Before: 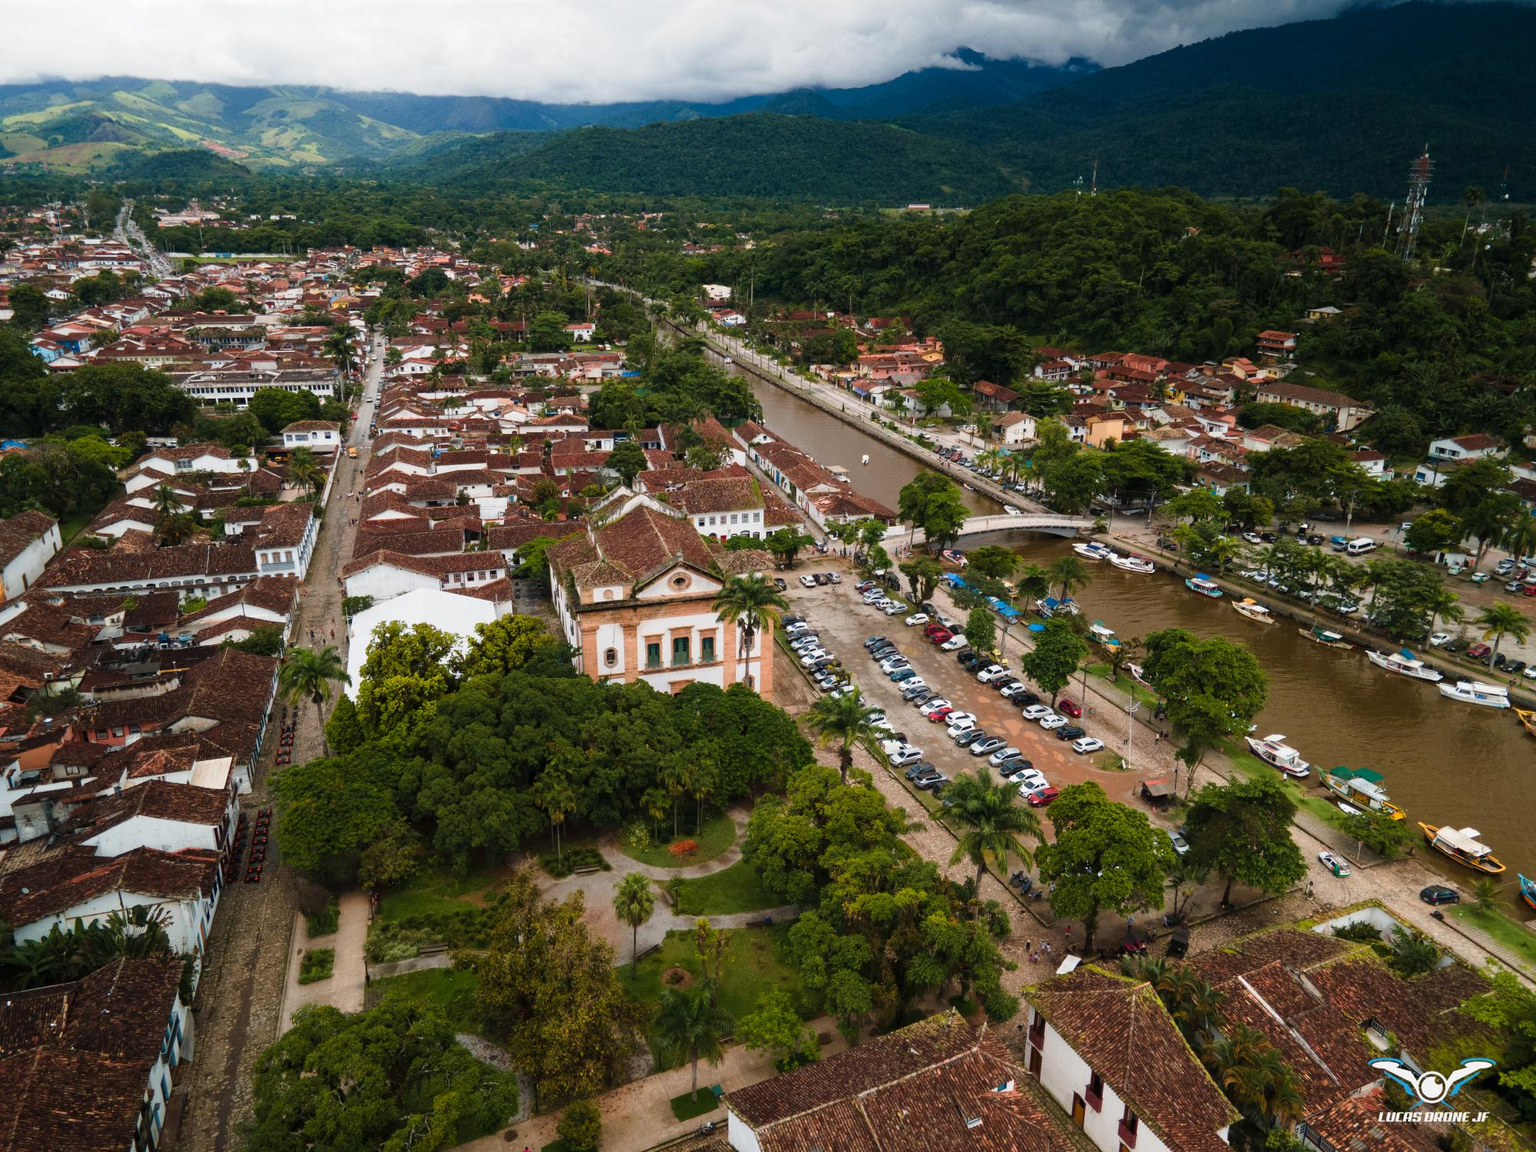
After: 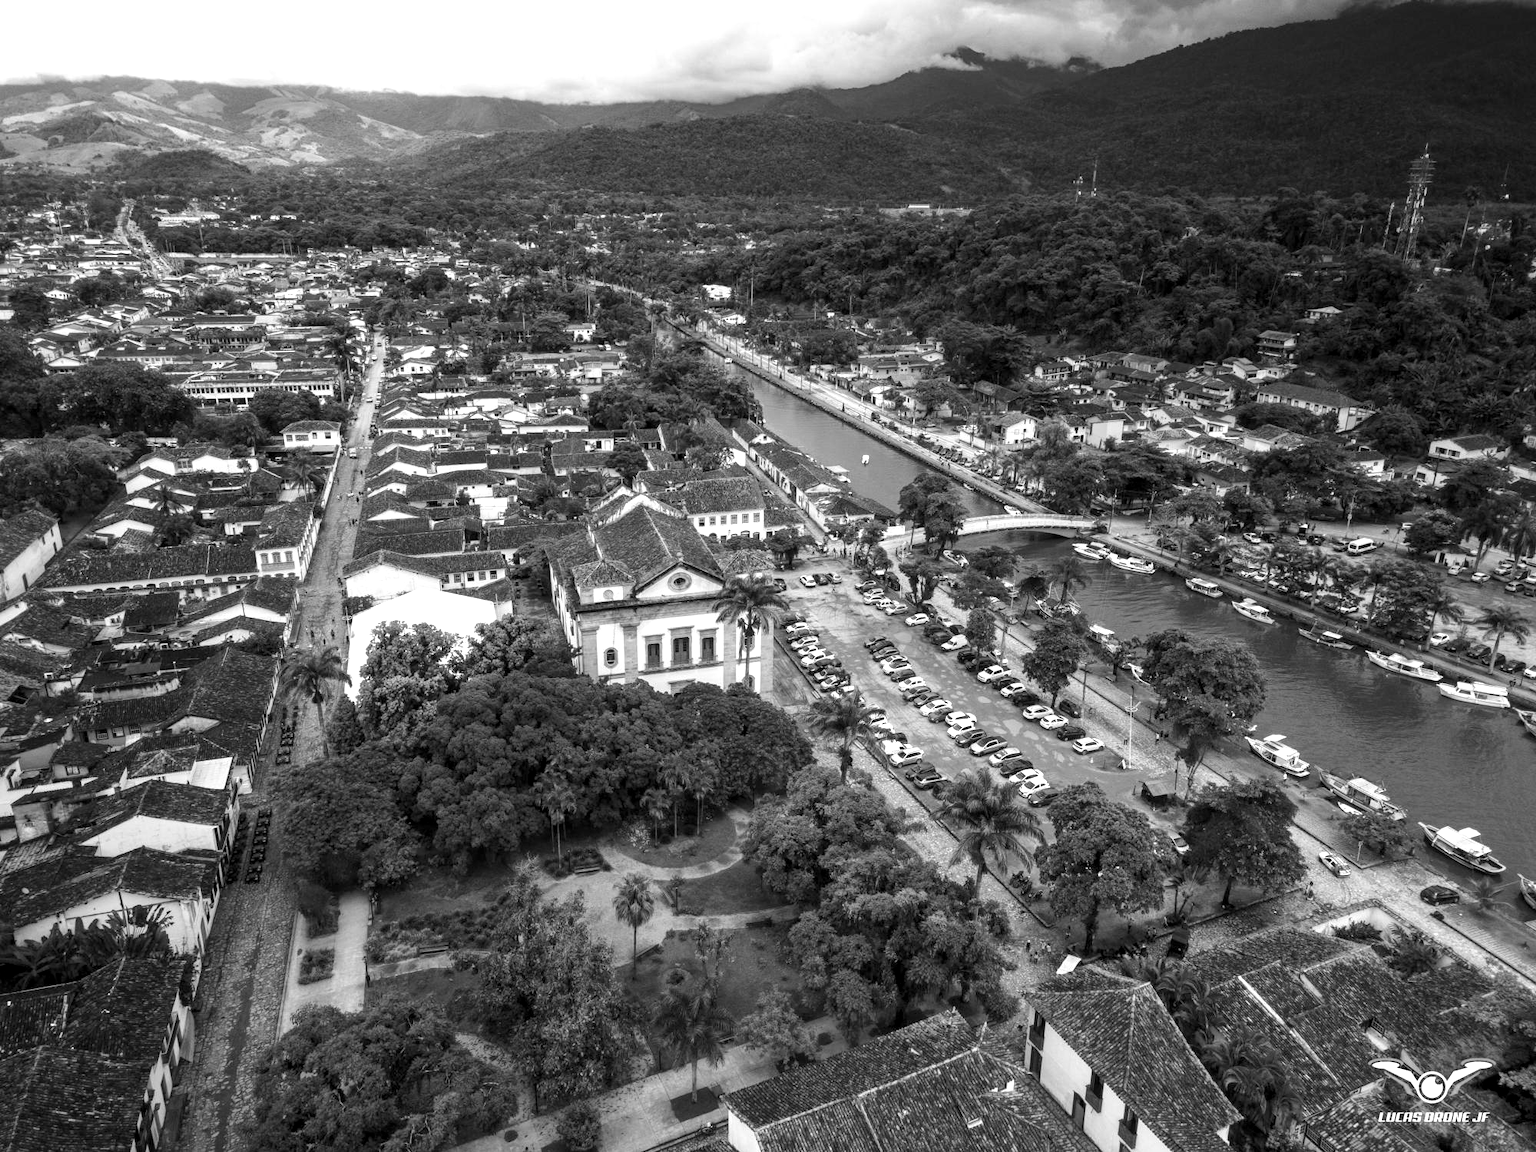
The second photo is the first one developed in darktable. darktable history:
exposure: black level correction 0.001, exposure 0.5 EV, compensate exposure bias true, compensate highlight preservation false
monochrome: size 1
local contrast: on, module defaults
